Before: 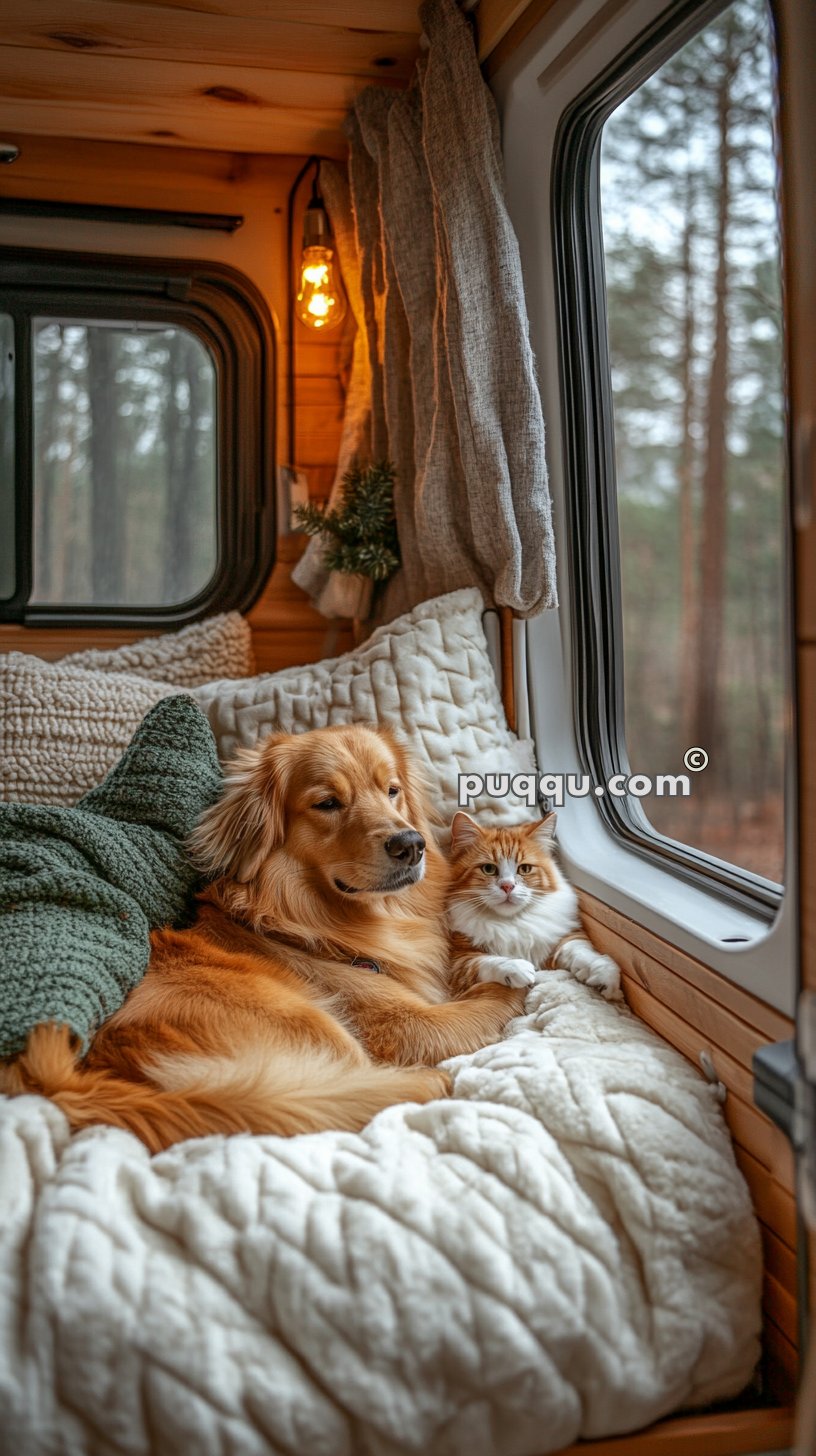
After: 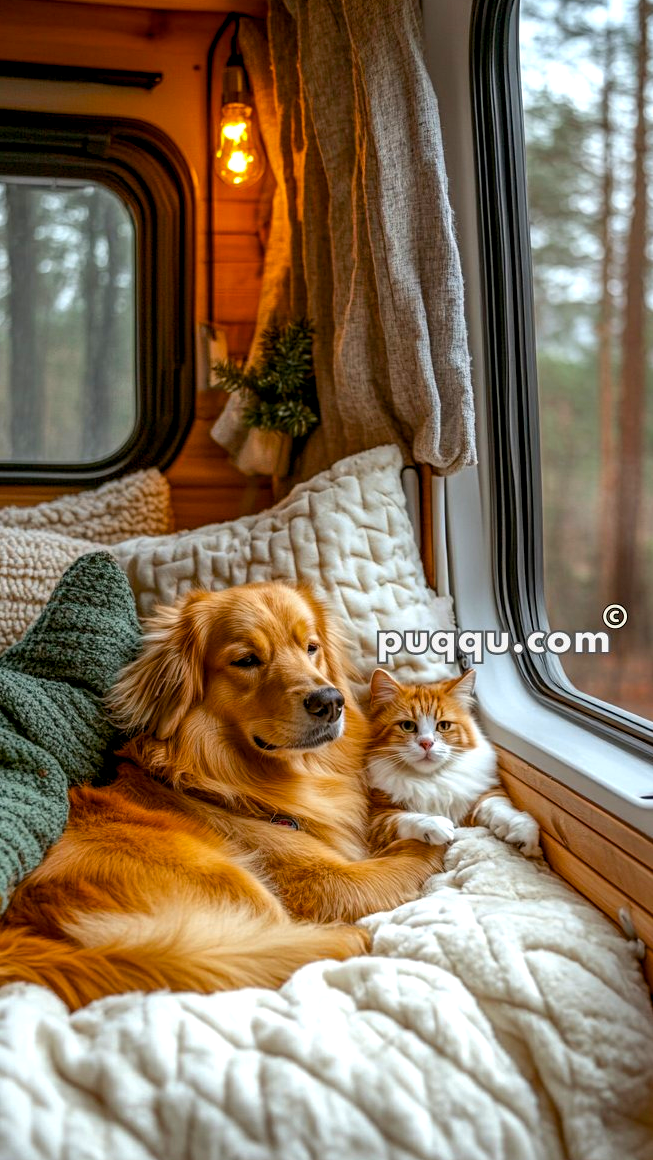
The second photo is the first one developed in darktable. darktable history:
color balance rgb: global offset › luminance -0.509%, perceptual saturation grading › global saturation 29.976%, perceptual brilliance grading › highlights 8.669%, perceptual brilliance grading › mid-tones 4.211%, perceptual brilliance grading › shadows 1.437%, global vibrance 14.581%
crop and rotate: left 9.972%, top 9.839%, right 9.929%, bottom 10.487%
